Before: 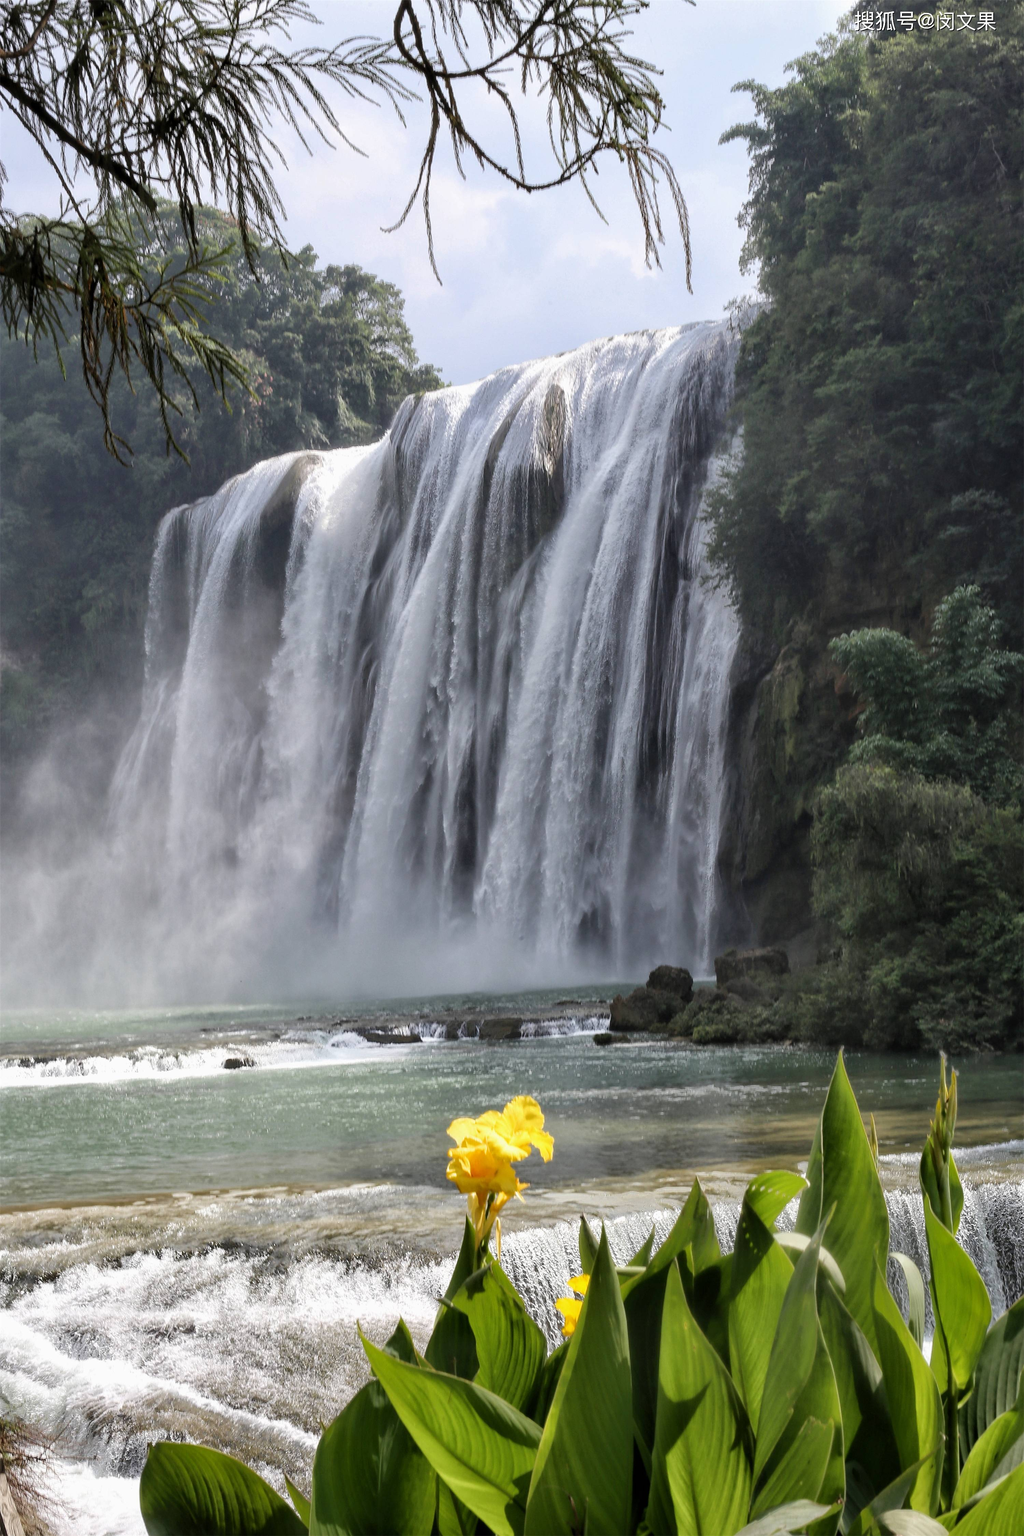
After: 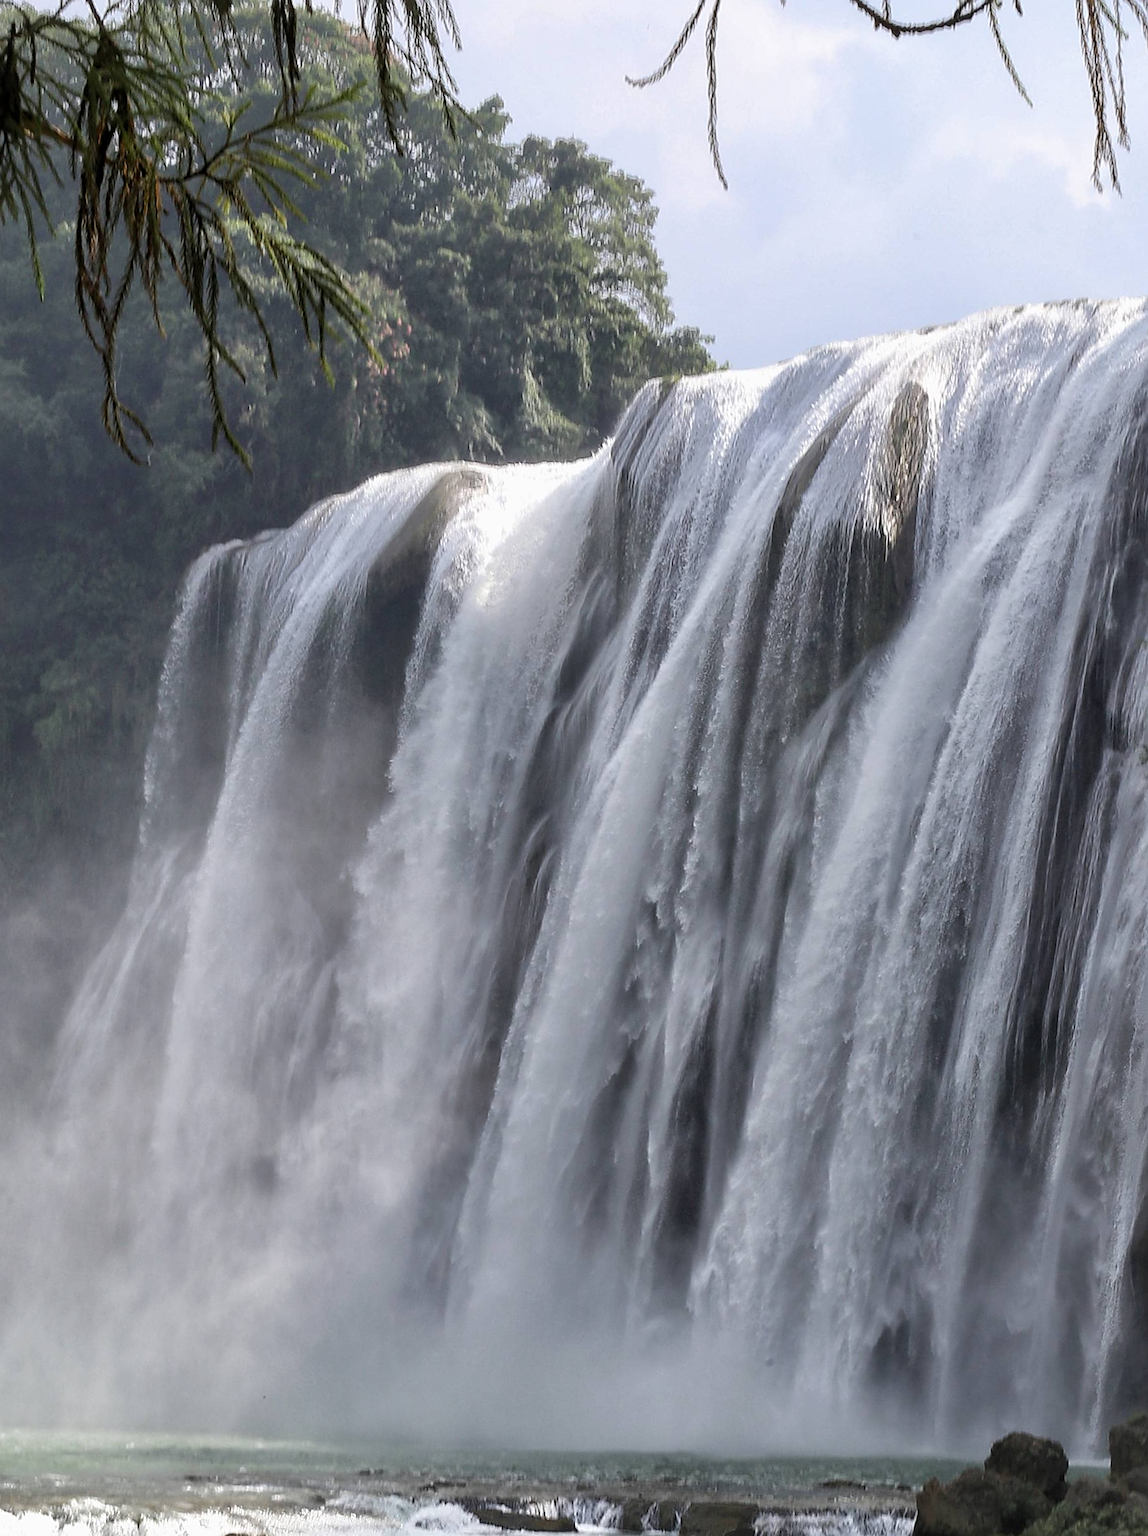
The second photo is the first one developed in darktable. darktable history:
sharpen: on, module defaults
crop and rotate: angle -4.85°, left 2.192%, top 6.674%, right 27.219%, bottom 30.41%
